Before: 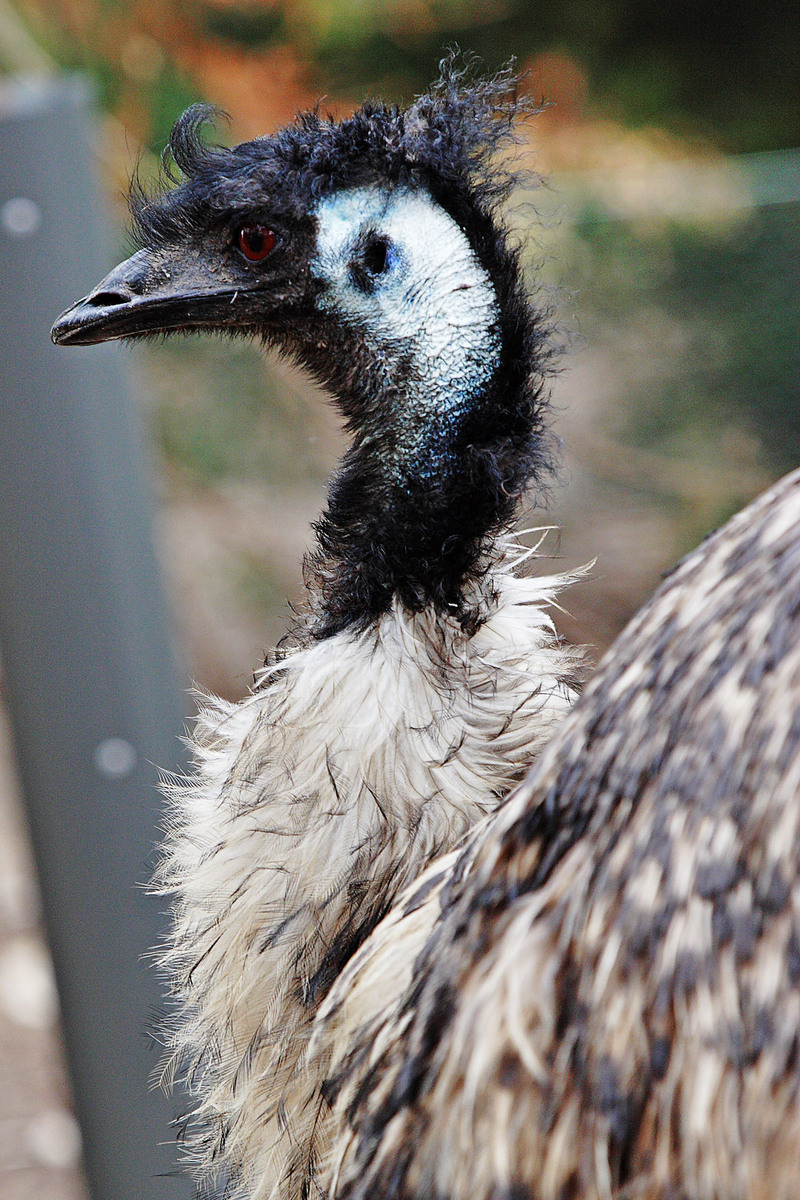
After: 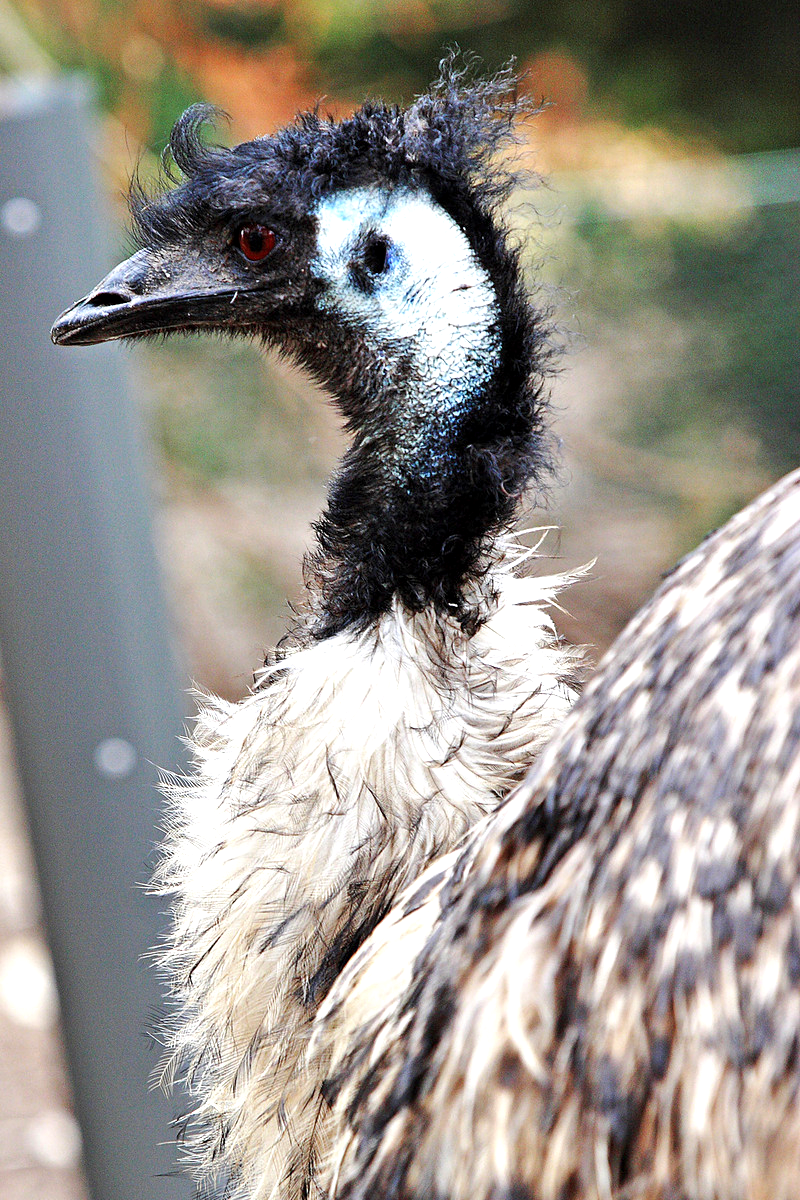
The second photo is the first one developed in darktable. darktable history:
exposure: black level correction 0.001, exposure 0.676 EV, compensate exposure bias true, compensate highlight preservation false
